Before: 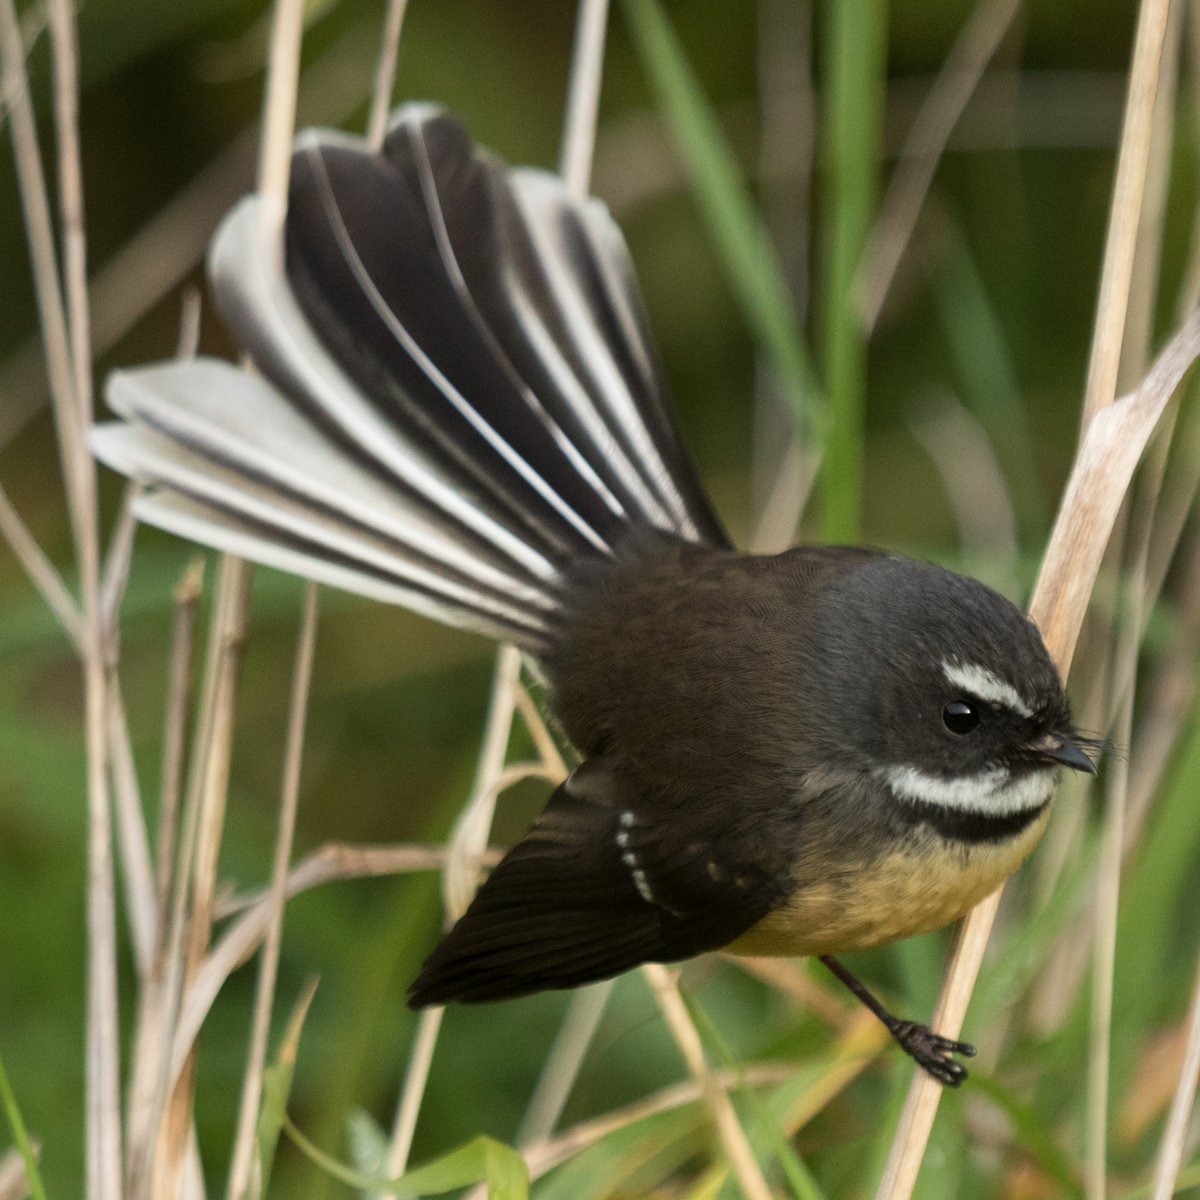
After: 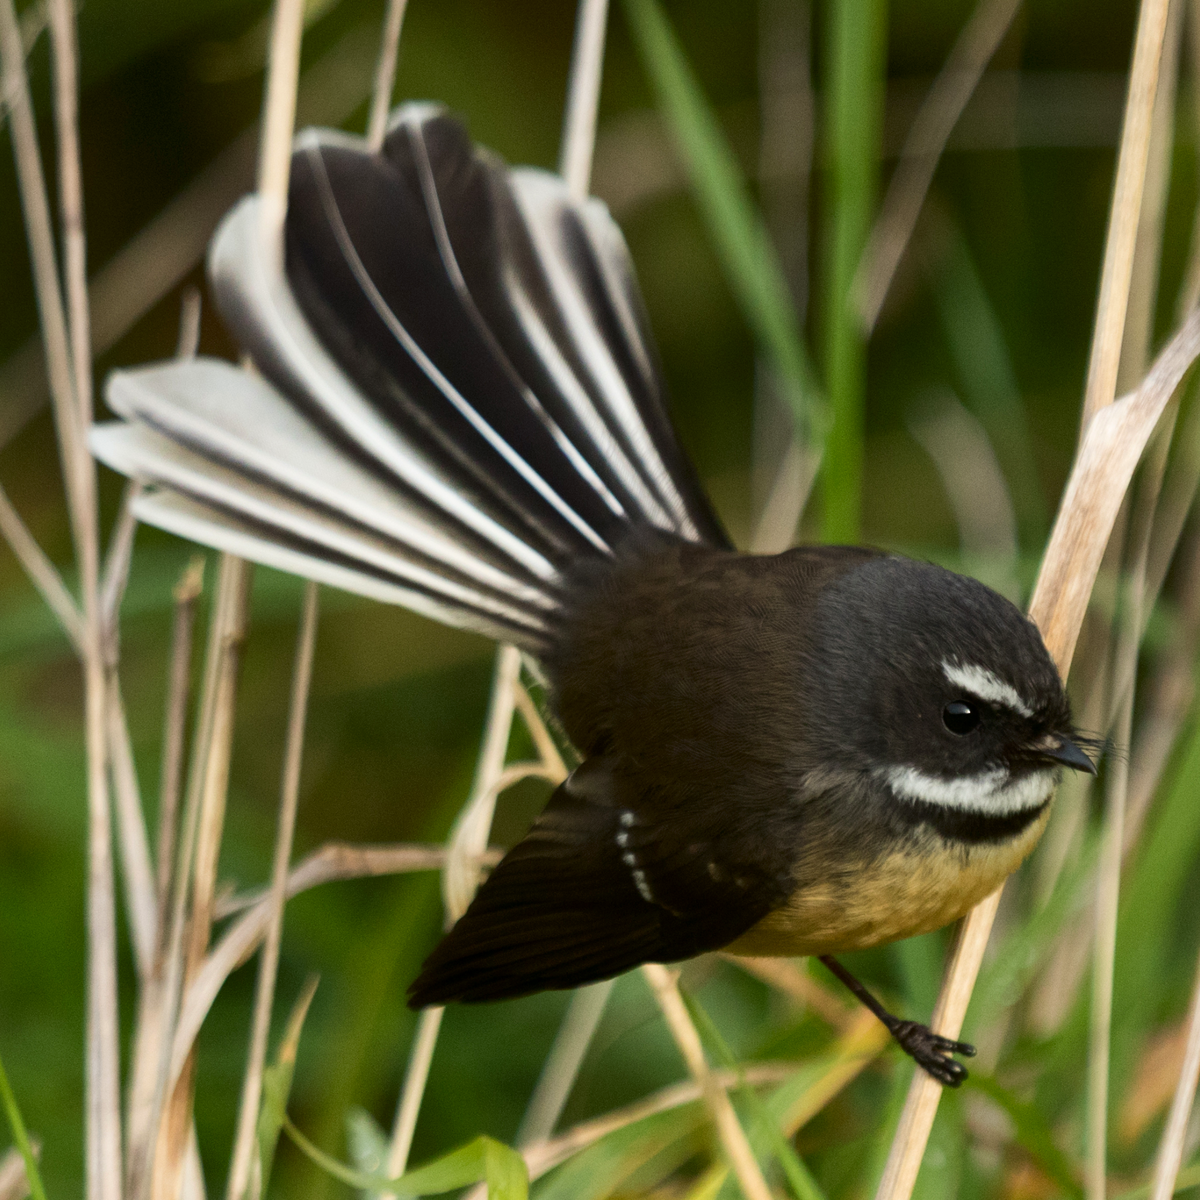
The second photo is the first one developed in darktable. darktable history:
contrast brightness saturation: contrast 0.128, brightness -0.061, saturation 0.162
